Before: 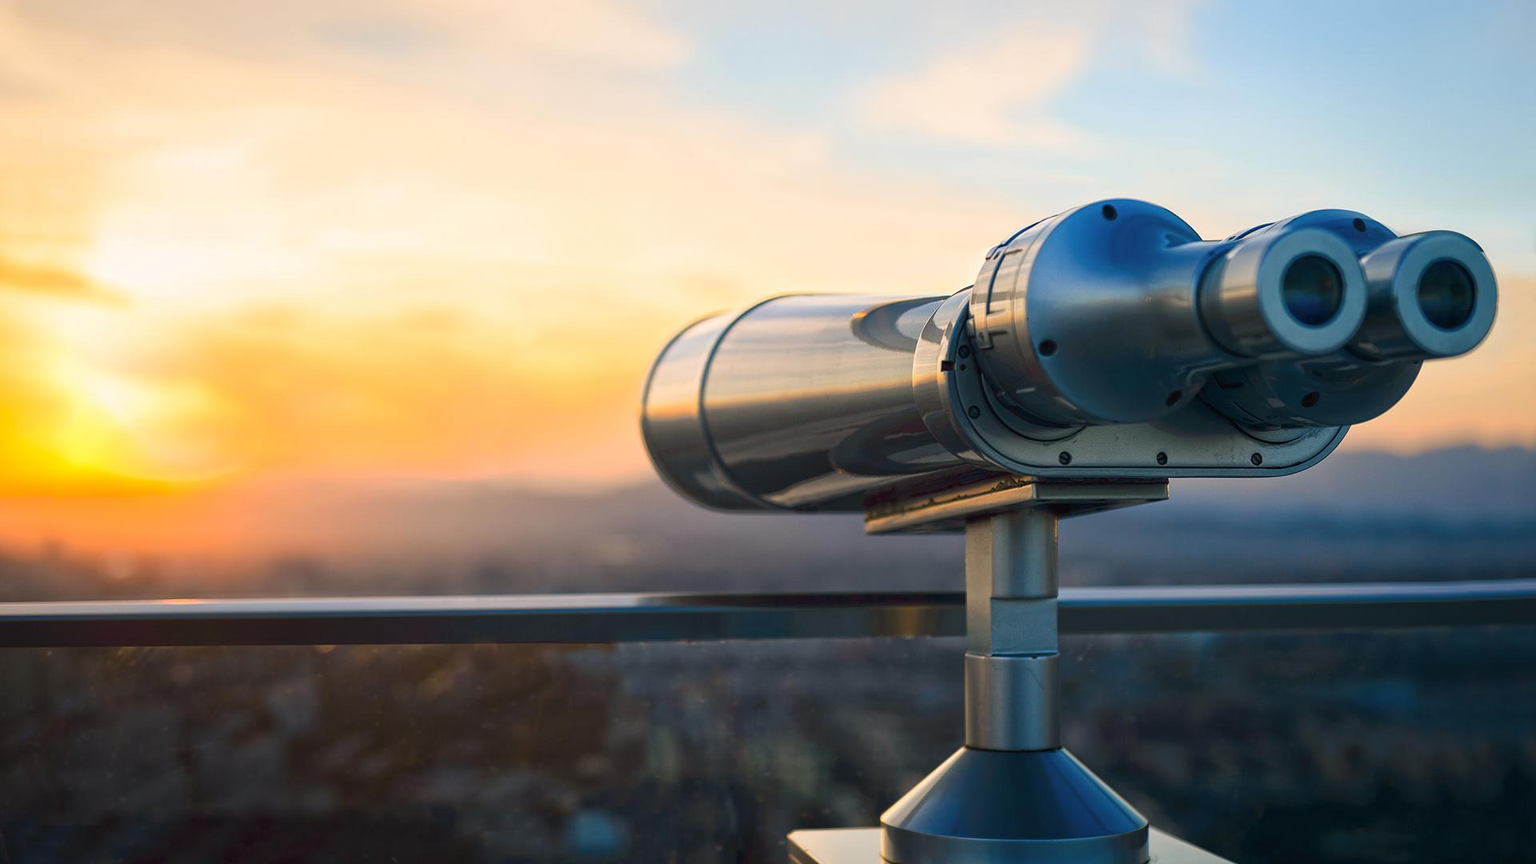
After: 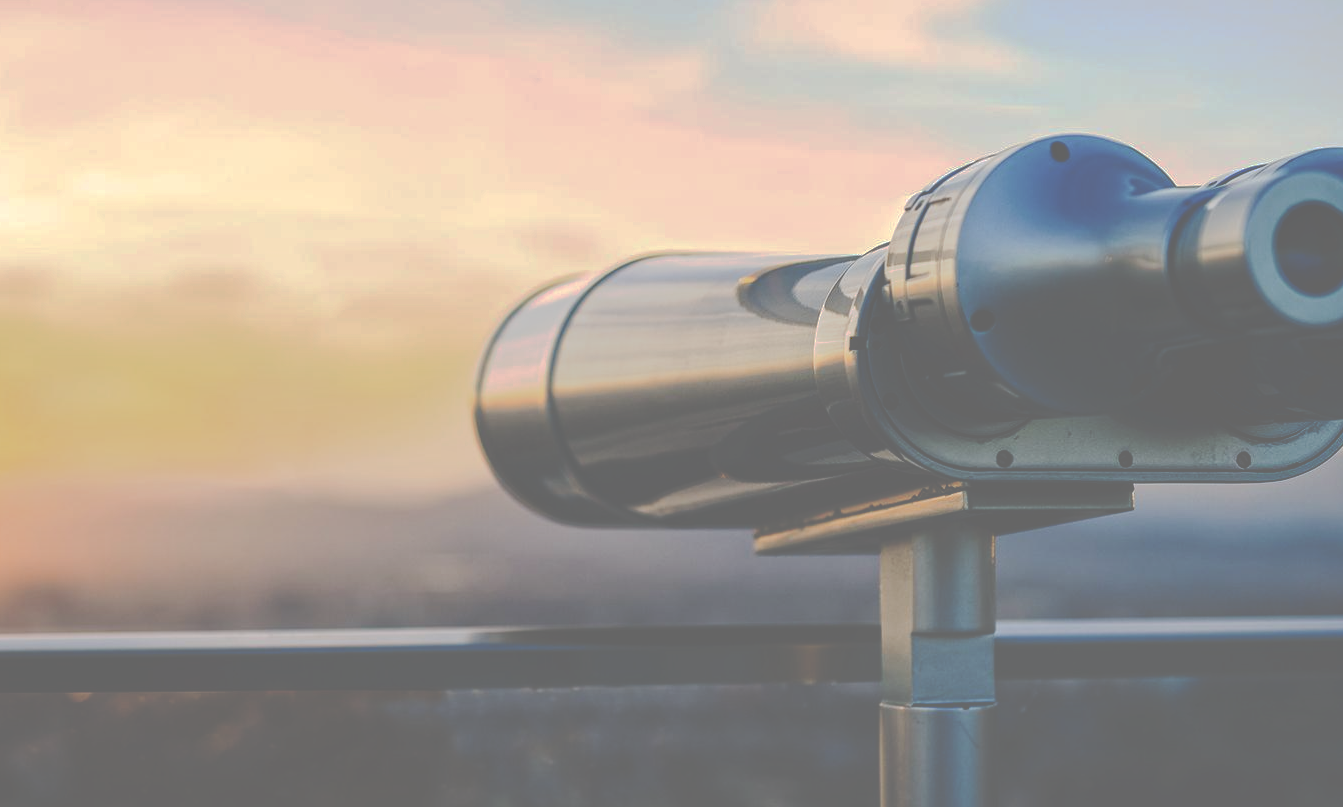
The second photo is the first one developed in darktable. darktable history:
crop and rotate: left 17.046%, top 10.659%, right 12.989%, bottom 14.553%
tone curve: curves: ch0 [(0, 0) (0.003, 0.439) (0.011, 0.439) (0.025, 0.439) (0.044, 0.439) (0.069, 0.439) (0.1, 0.439) (0.136, 0.44) (0.177, 0.444) (0.224, 0.45) (0.277, 0.462) (0.335, 0.487) (0.399, 0.528) (0.468, 0.577) (0.543, 0.621) (0.623, 0.669) (0.709, 0.715) (0.801, 0.764) (0.898, 0.804) (1, 1)], preserve colors none
local contrast: highlights 0%, shadows 0%, detail 133%
